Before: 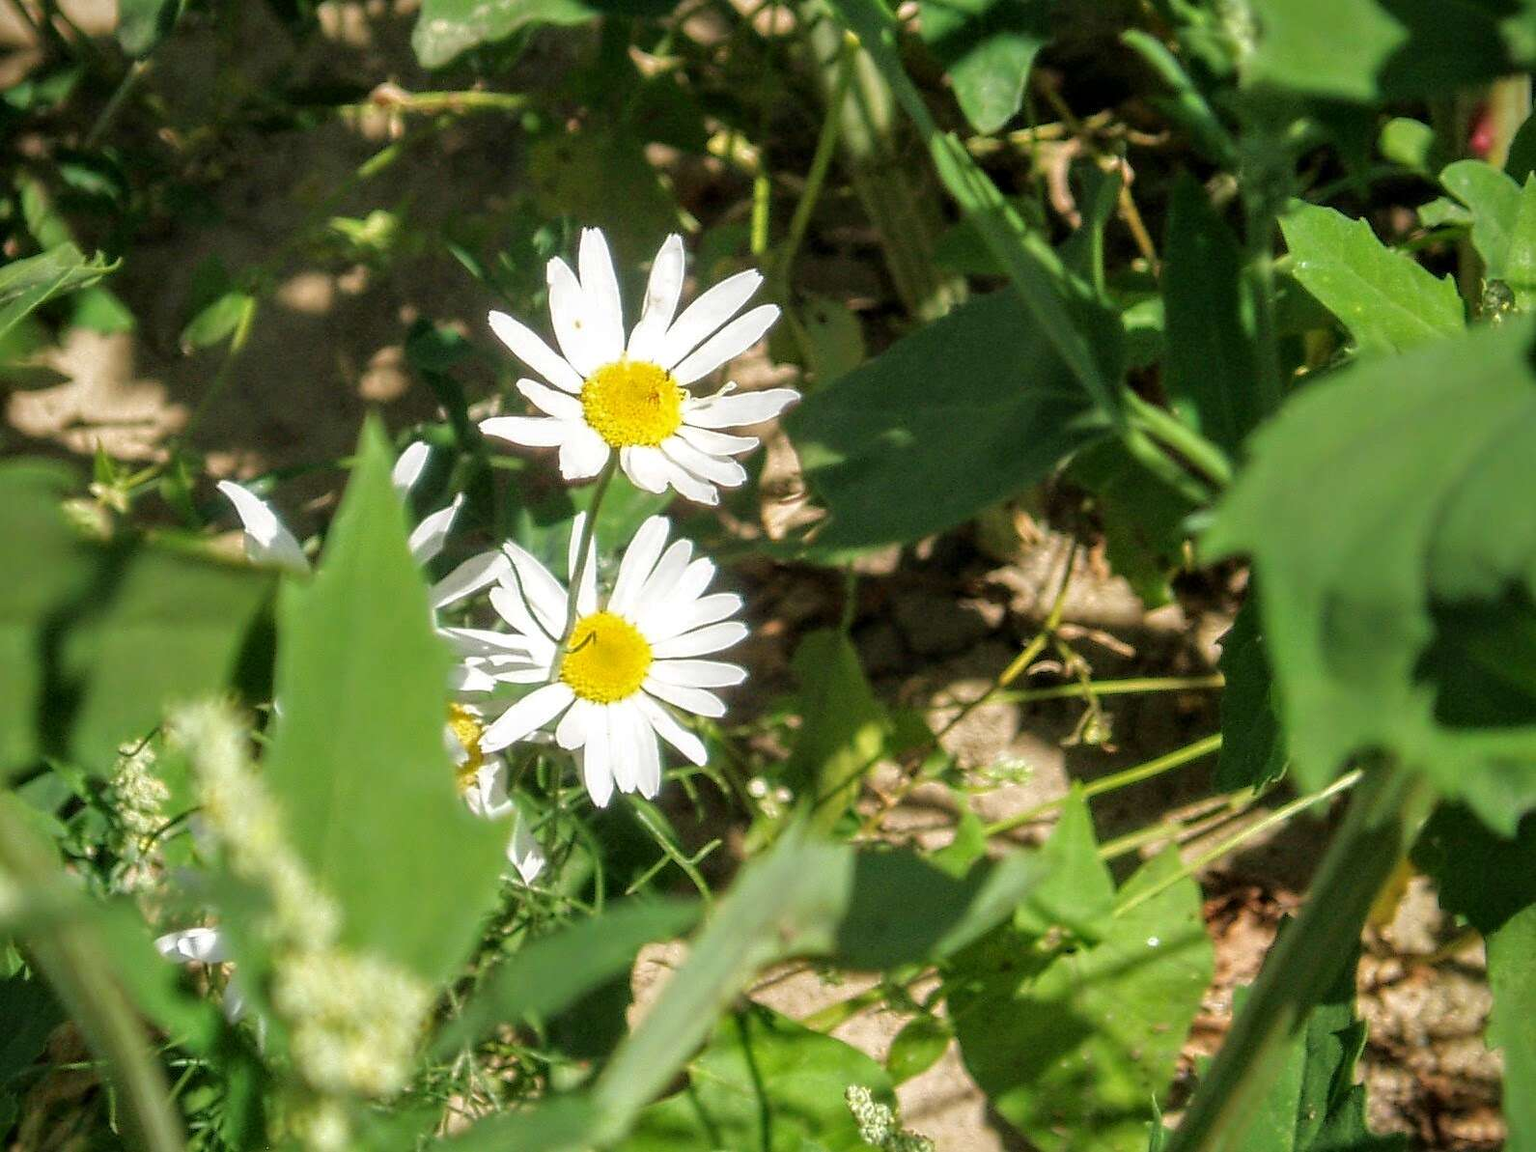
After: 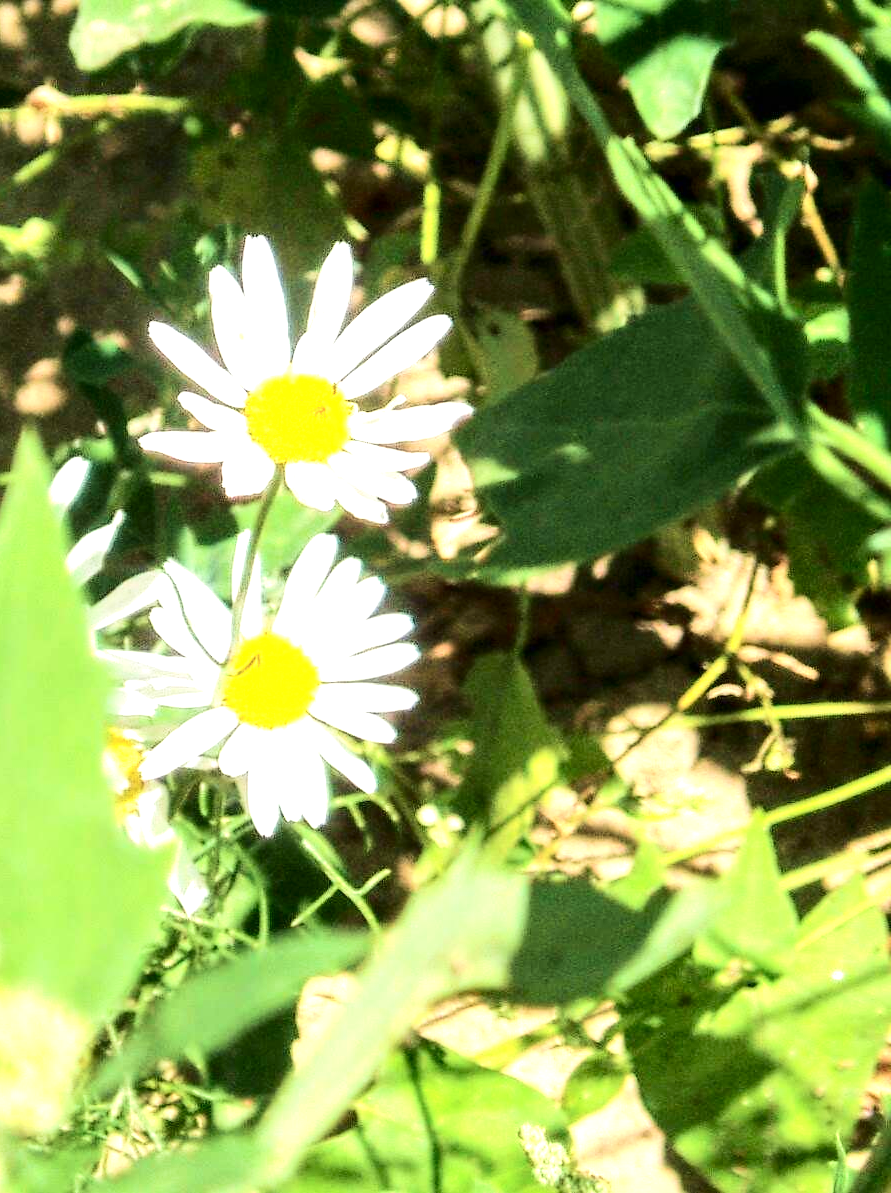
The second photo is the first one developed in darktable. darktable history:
contrast brightness saturation: contrast 0.277
crop and rotate: left 22.447%, right 21.491%
velvia: on, module defaults
exposure: black level correction 0, exposure 1.2 EV, compensate exposure bias true, compensate highlight preservation false
